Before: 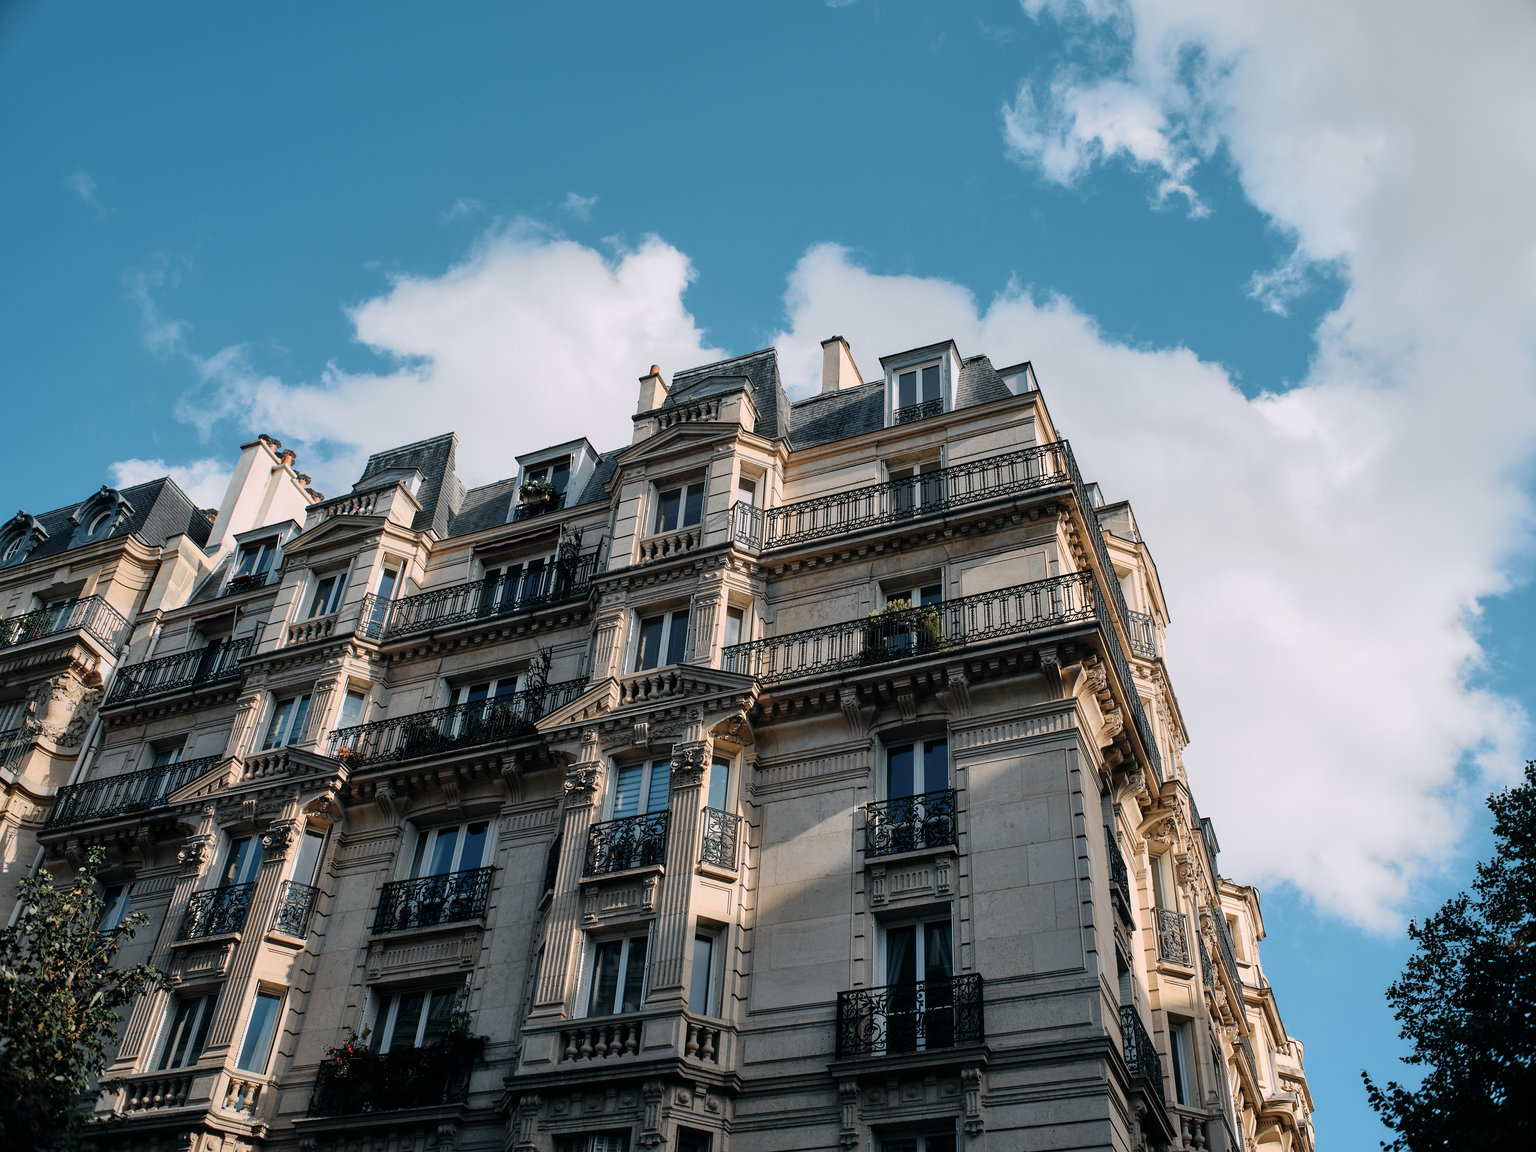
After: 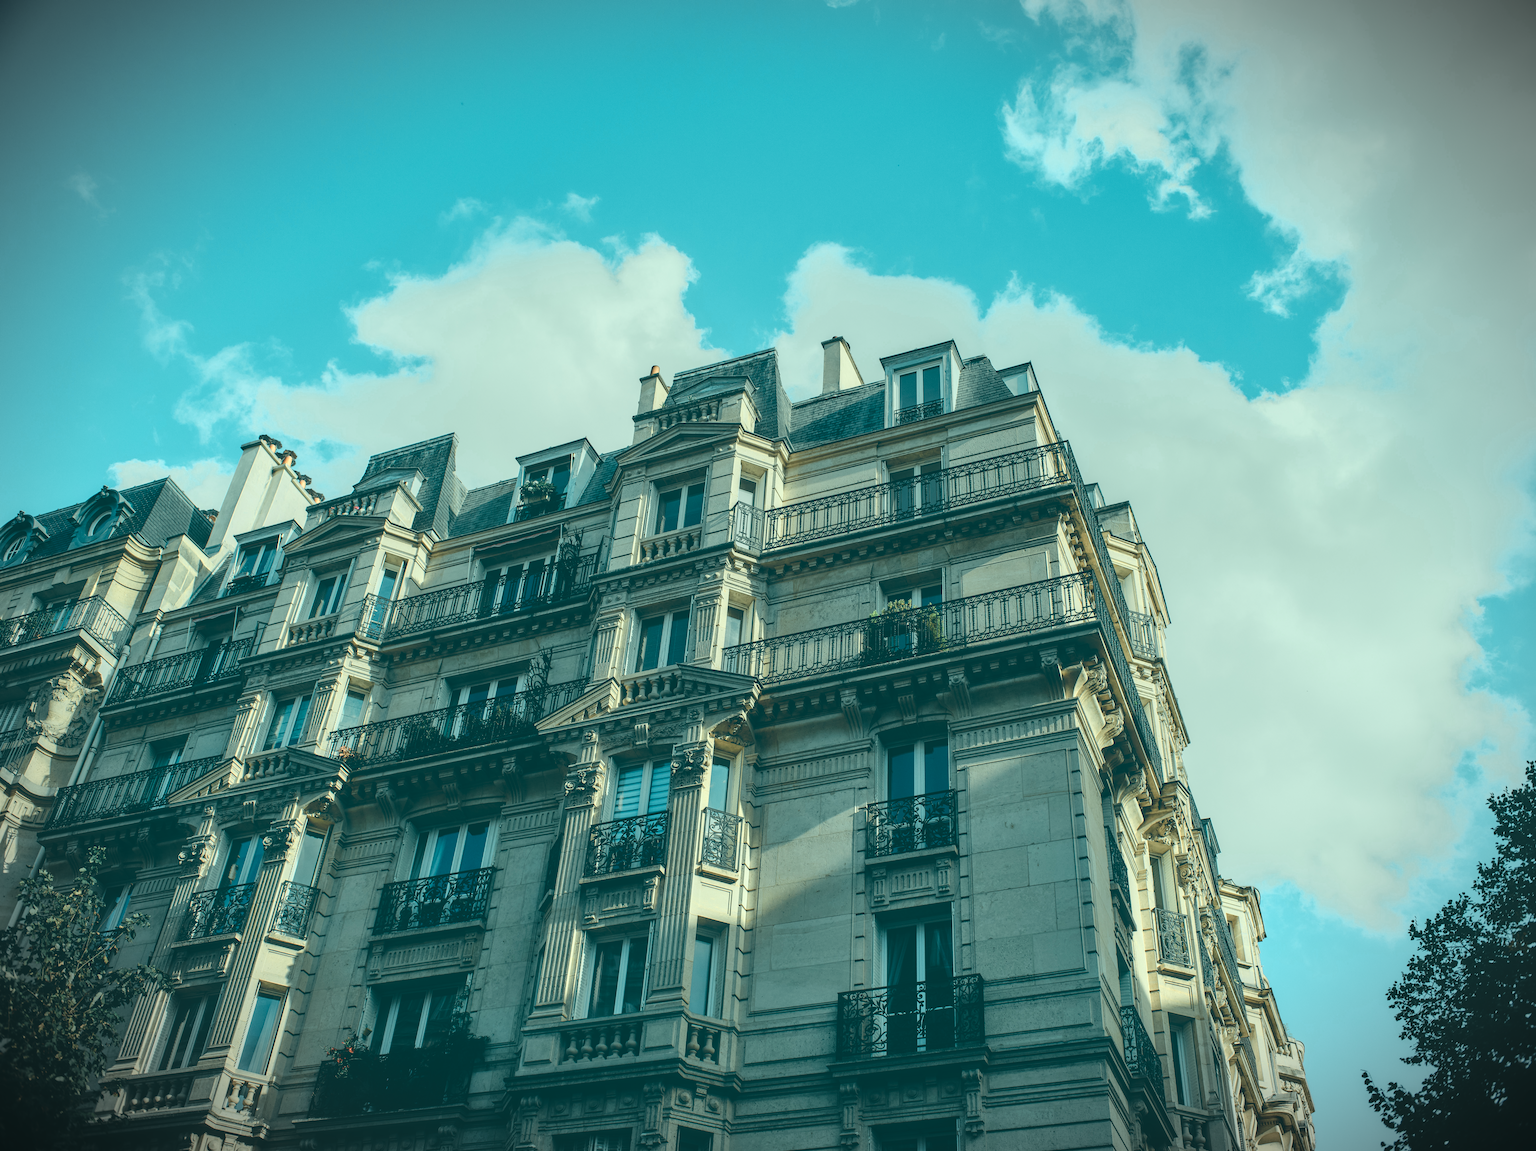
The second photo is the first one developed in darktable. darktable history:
tone equalizer: on, module defaults
local contrast: on, module defaults
color correction: highlights a* -19.41, highlights b* 9.79, shadows a* -20.94, shadows b* -10.61
exposure: black level correction -0.03, compensate highlight preservation false
color zones: curves: ch0 [(0.018, 0.548) (0.197, 0.654) (0.425, 0.447) (0.605, 0.658) (0.732, 0.579)]; ch1 [(0.105, 0.531) (0.224, 0.531) (0.386, 0.39) (0.618, 0.456) (0.732, 0.456) (0.956, 0.421)]; ch2 [(0.039, 0.583) (0.215, 0.465) (0.399, 0.544) (0.465, 0.548) (0.614, 0.447) (0.724, 0.43) (0.882, 0.623) (0.956, 0.632)]
vignetting: fall-off radius 69.12%, brightness -0.831, automatic ratio true, dithering 16-bit output
color balance rgb: highlights gain › chroma 0.162%, highlights gain › hue 330.35°, perceptual saturation grading › global saturation 0.546%, perceptual saturation grading › highlights -18.633%, perceptual saturation grading › mid-tones 6.752%, perceptual saturation grading › shadows 27.859%, global vibrance 20%
